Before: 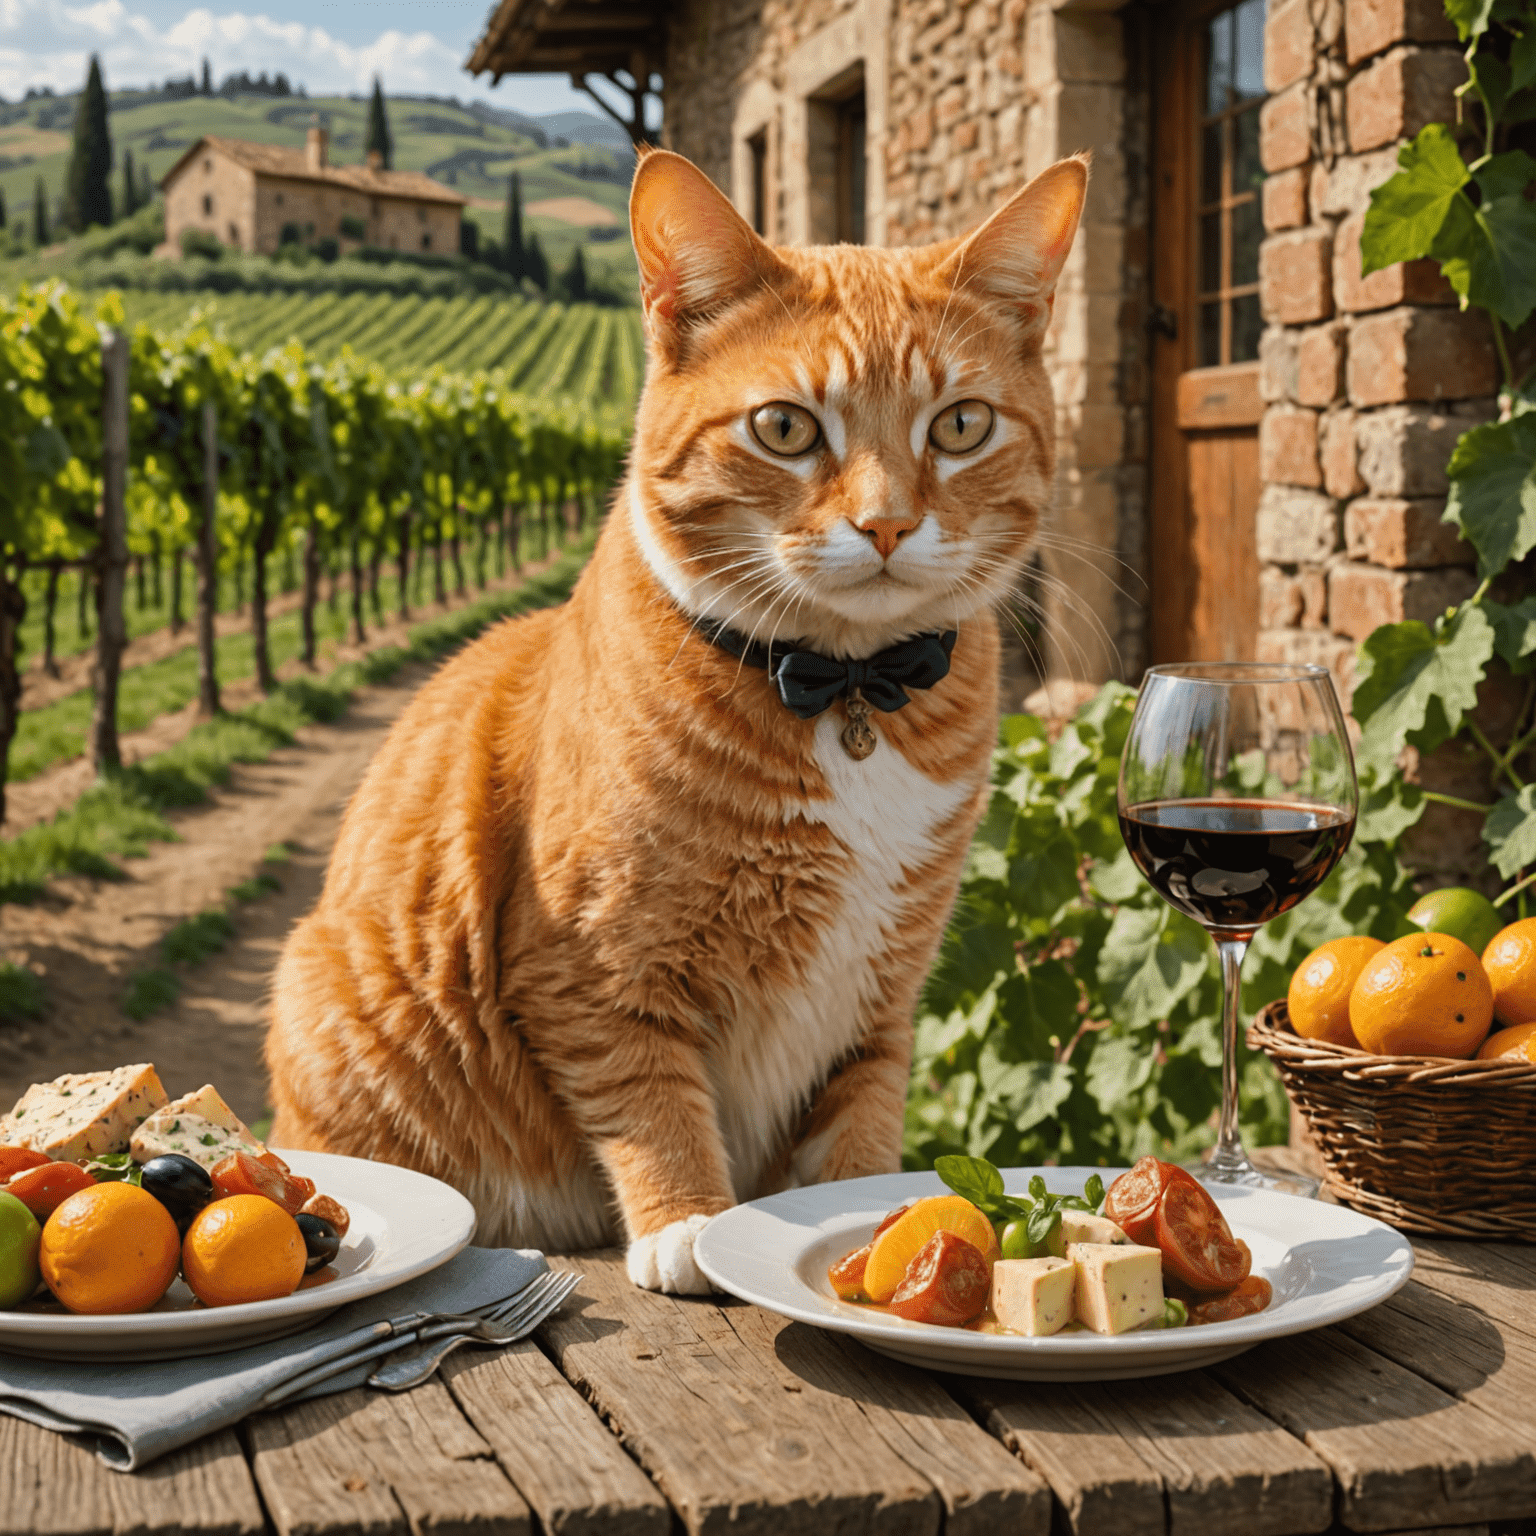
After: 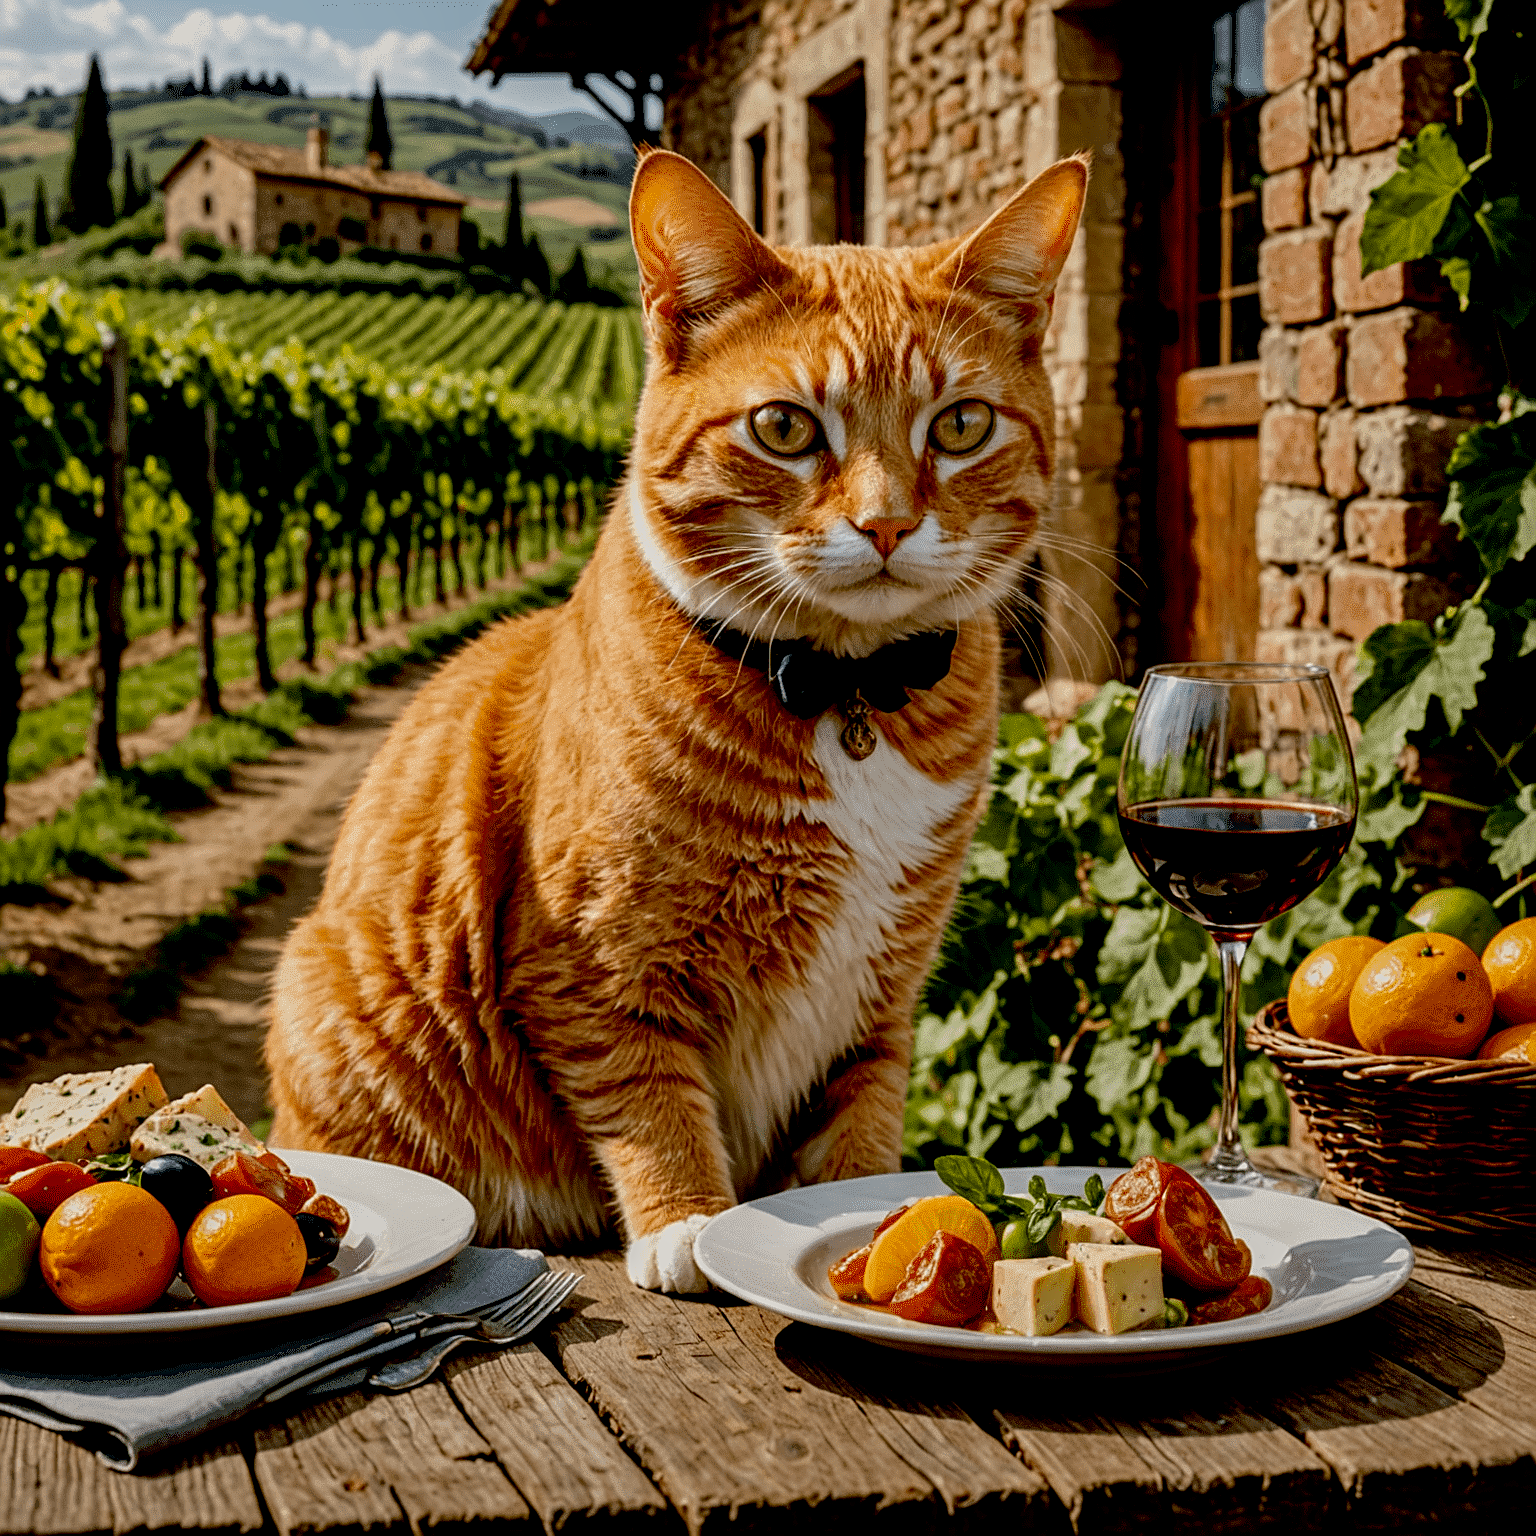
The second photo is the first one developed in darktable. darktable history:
exposure: black level correction 0.045, exposure -0.23 EV, compensate highlight preservation false
local contrast: detail 130%
sharpen: on, module defaults
